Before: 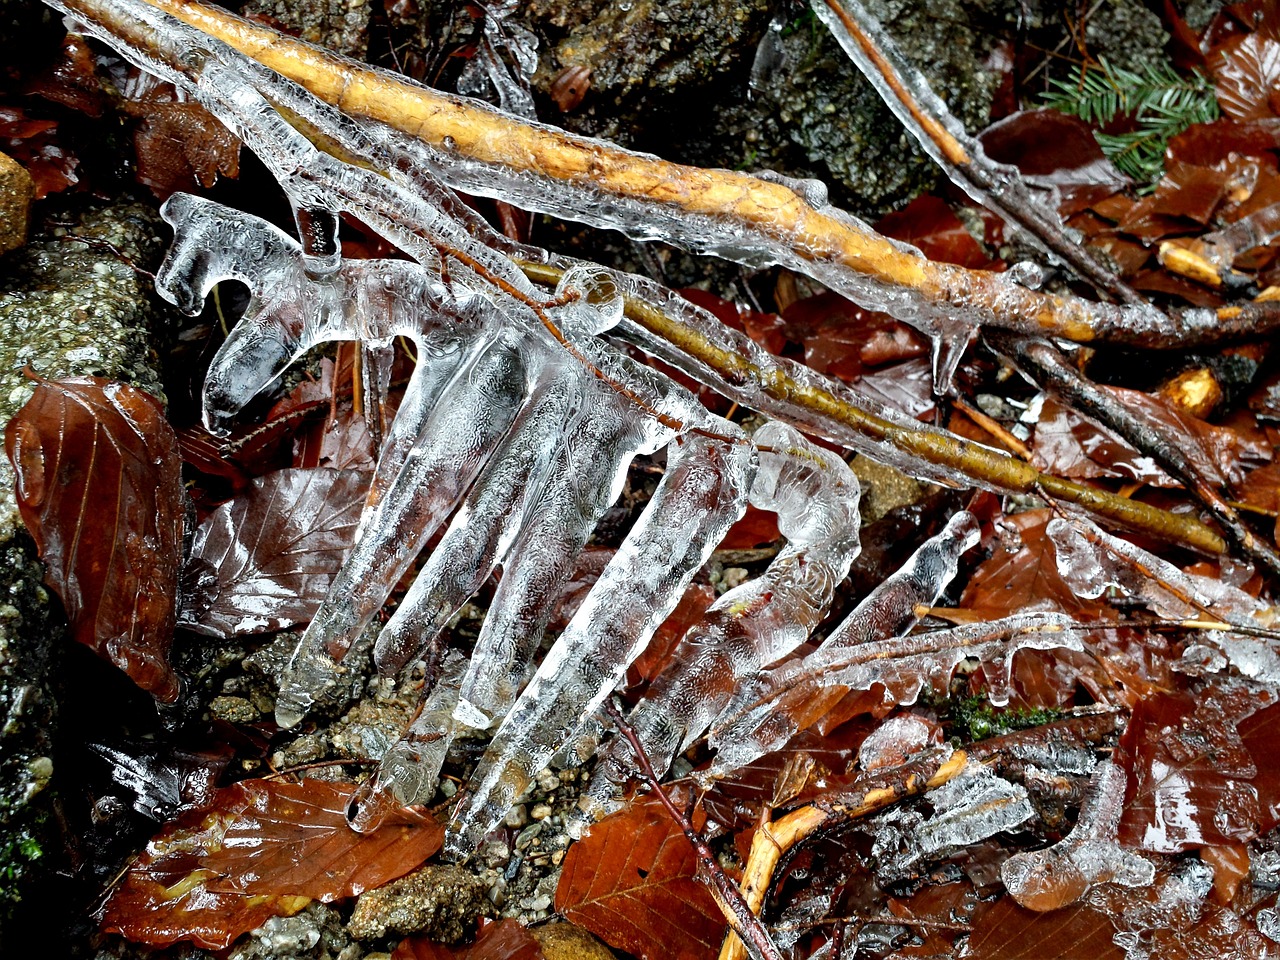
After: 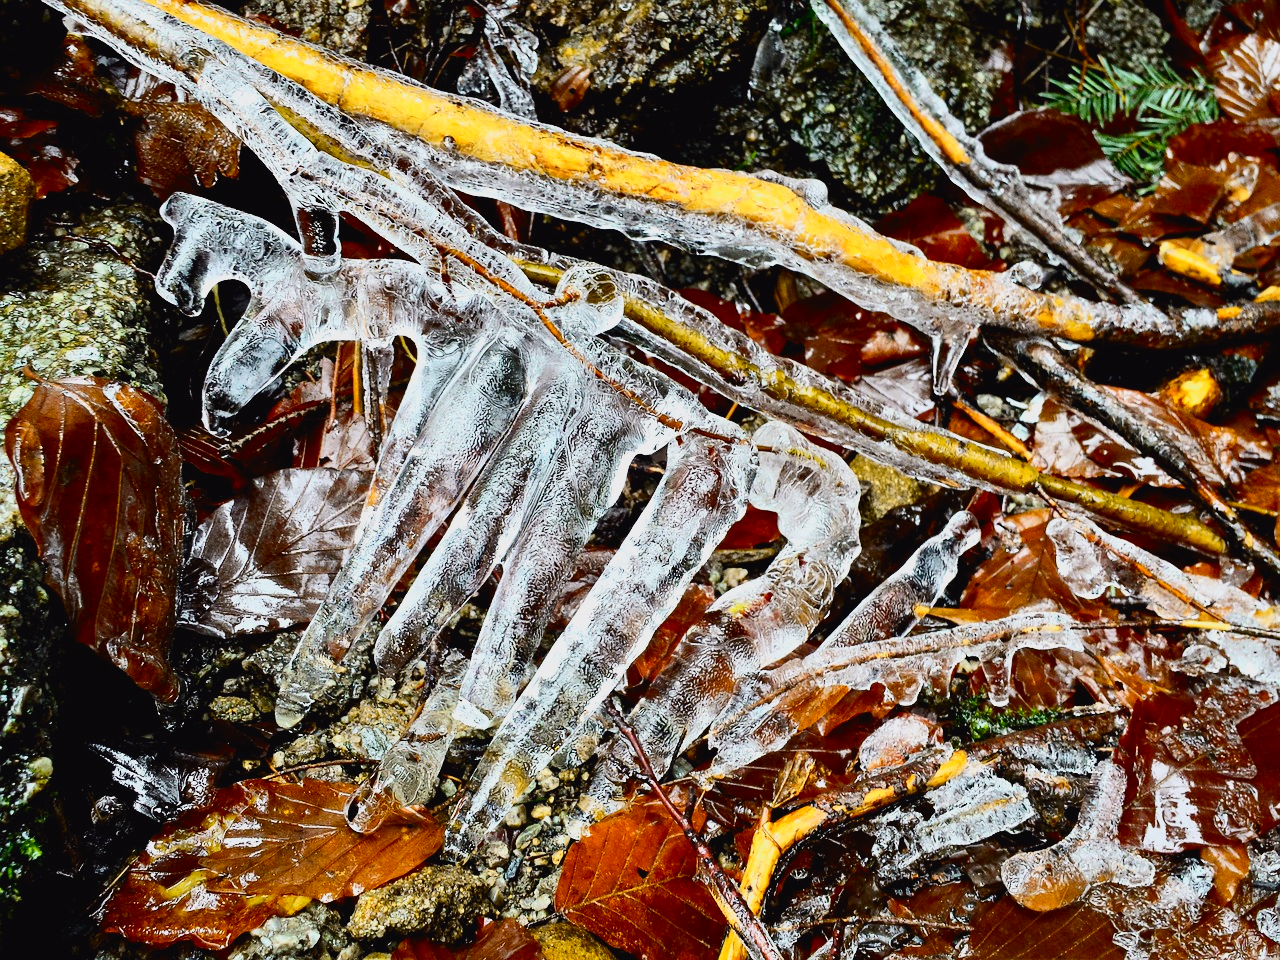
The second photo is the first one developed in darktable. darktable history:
tone curve: curves: ch0 [(0, 0.021) (0.104, 0.093) (0.236, 0.234) (0.456, 0.566) (0.647, 0.78) (0.864, 0.9) (1, 0.932)]; ch1 [(0, 0) (0.353, 0.344) (0.43, 0.401) (0.479, 0.476) (0.502, 0.504) (0.544, 0.534) (0.566, 0.566) (0.612, 0.621) (0.657, 0.679) (1, 1)]; ch2 [(0, 0) (0.34, 0.314) (0.434, 0.43) (0.5, 0.498) (0.528, 0.536) (0.56, 0.576) (0.595, 0.638) (0.644, 0.729) (1, 1)], color space Lab, independent channels, preserve colors none
